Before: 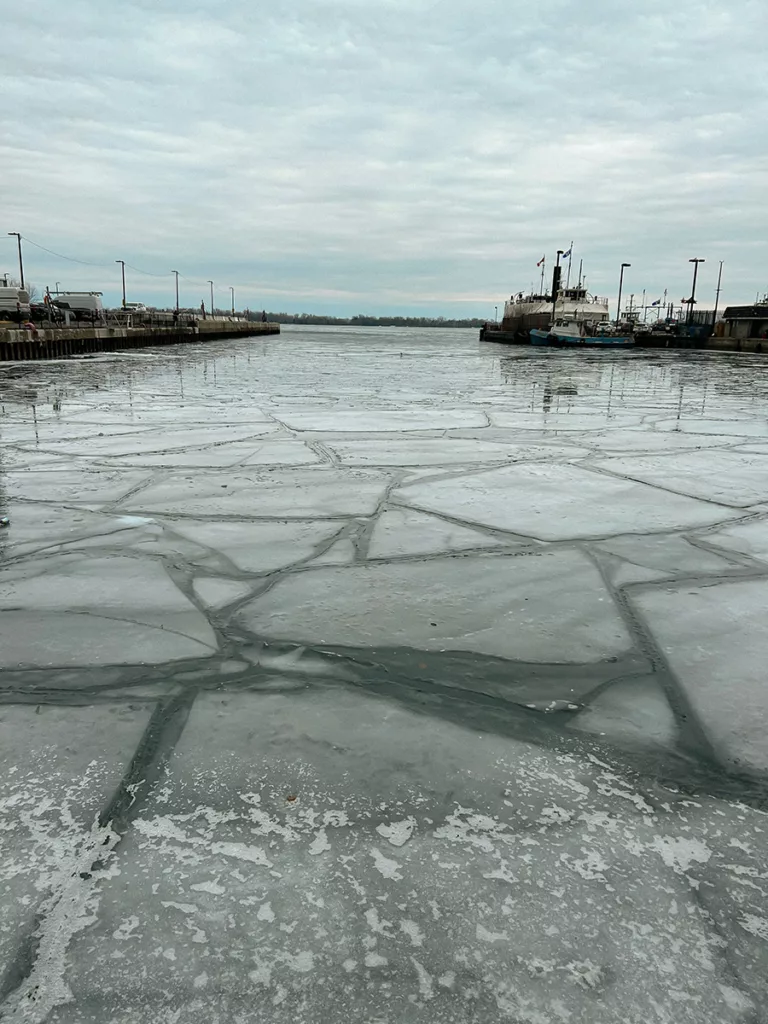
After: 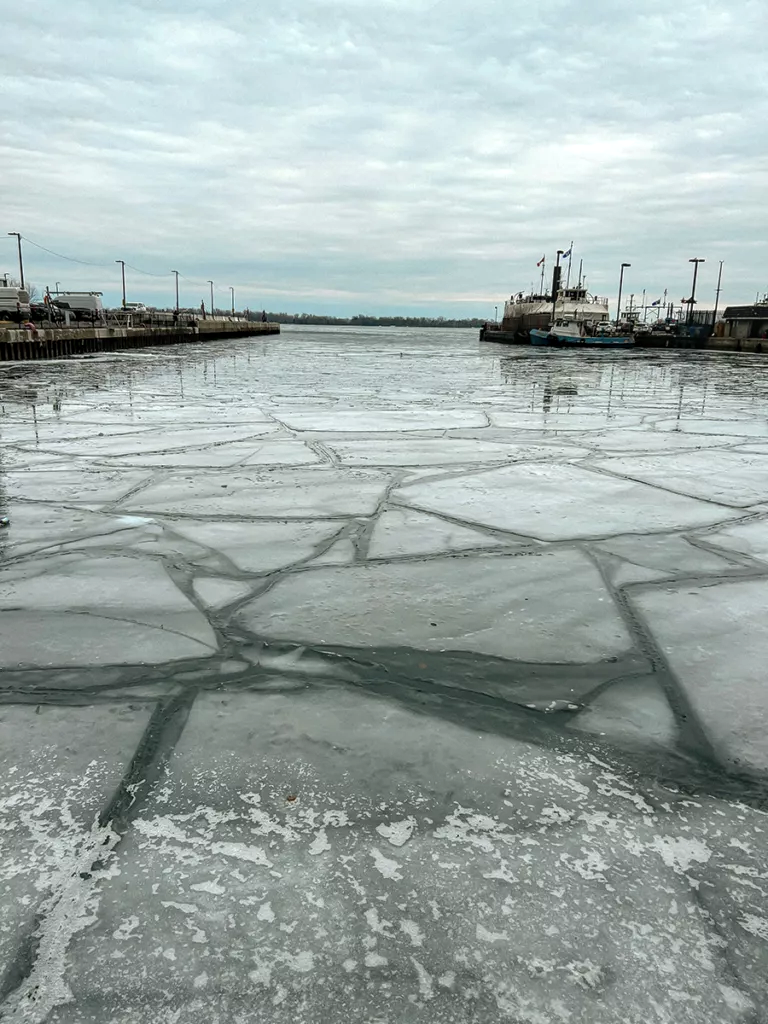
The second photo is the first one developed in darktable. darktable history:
local contrast: on, module defaults
exposure: exposure 0.191 EV, compensate highlight preservation false
